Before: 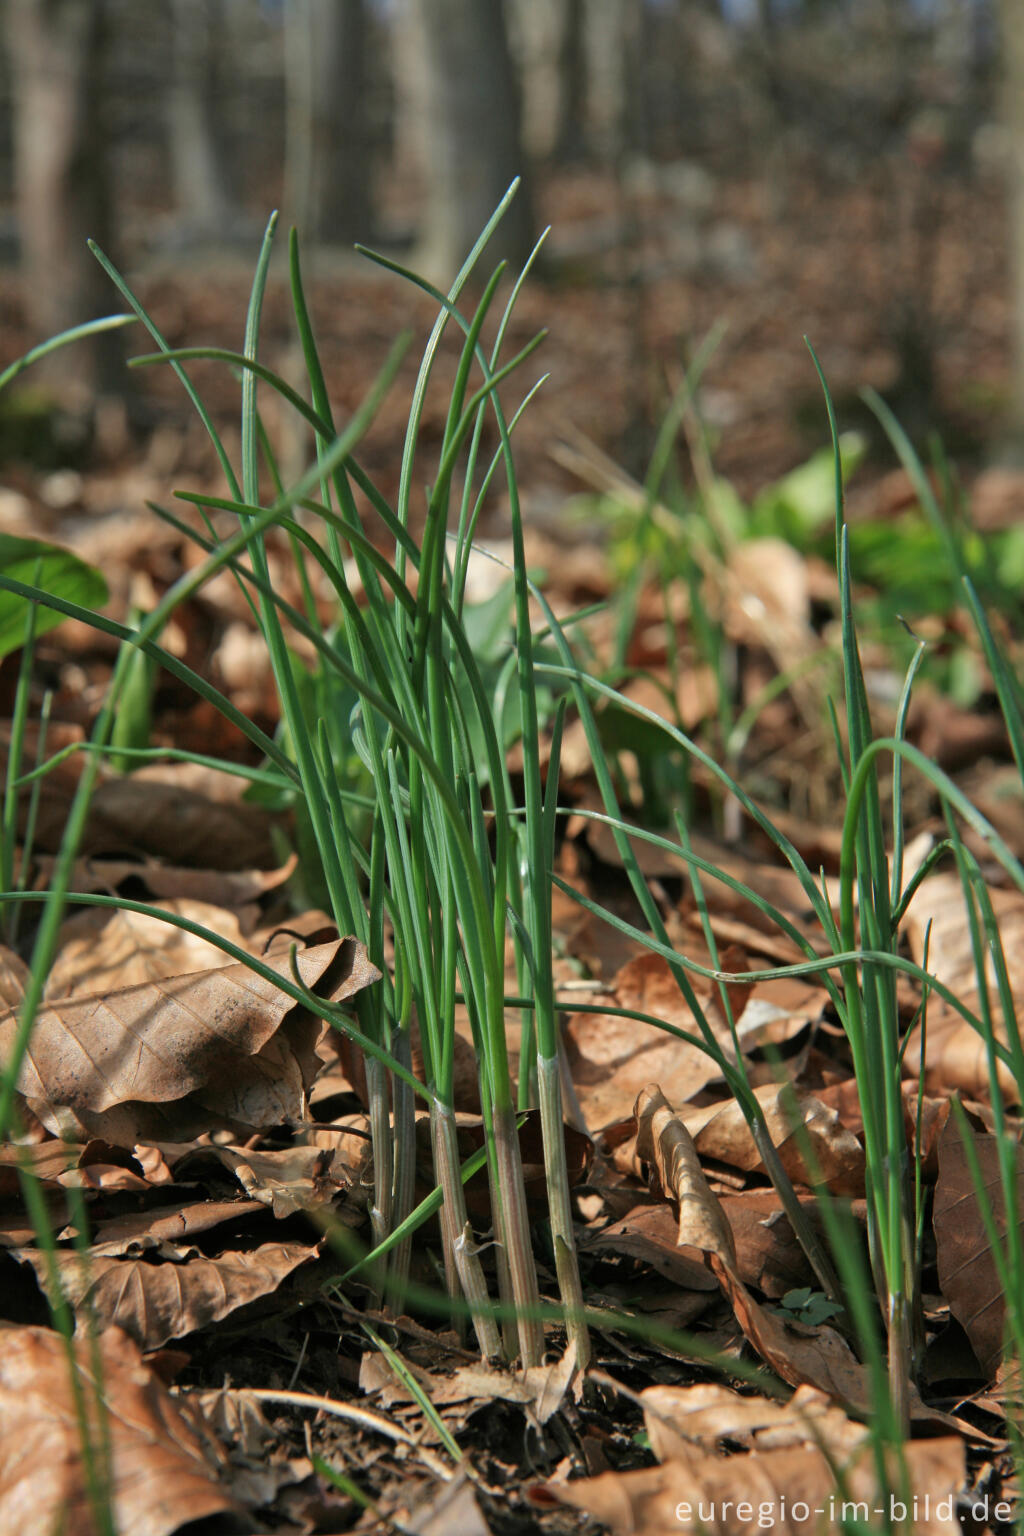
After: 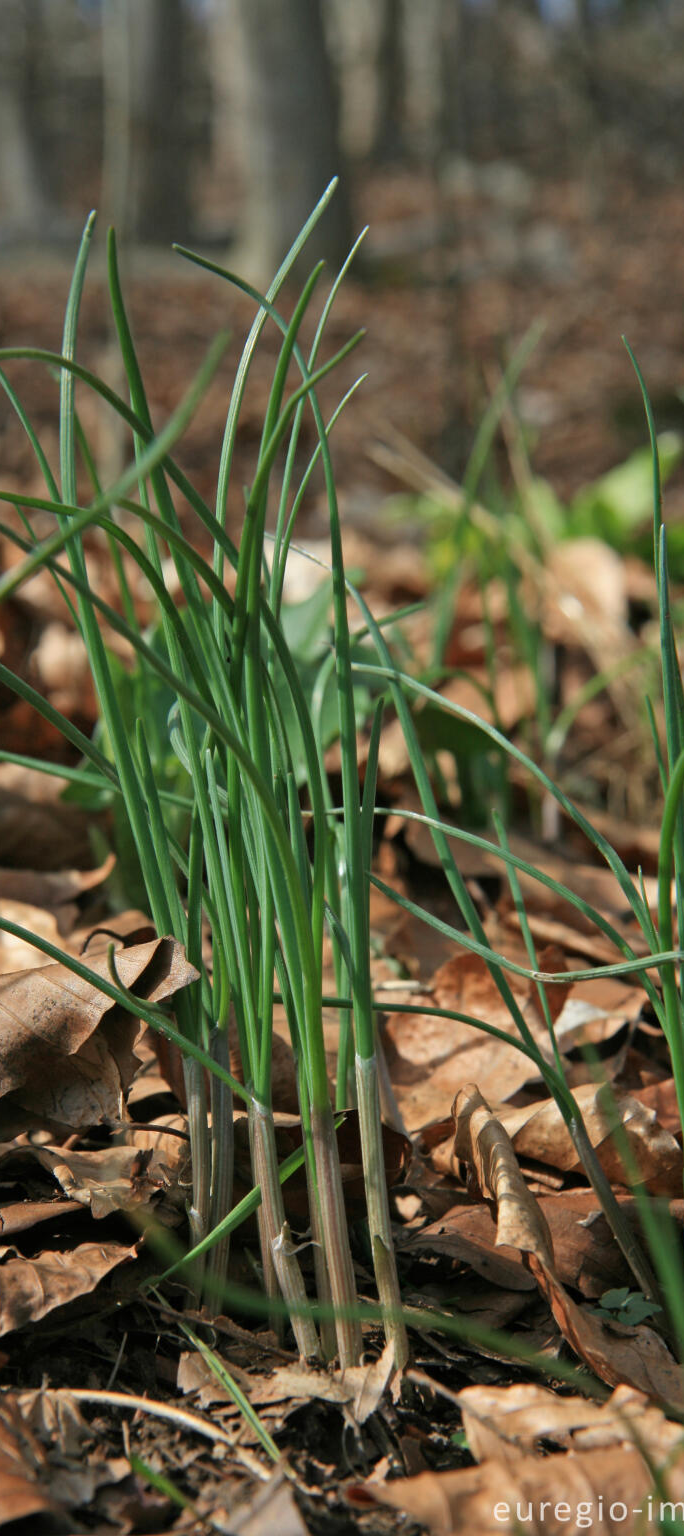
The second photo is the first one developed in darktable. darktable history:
crop and rotate: left 17.784%, right 15.419%
